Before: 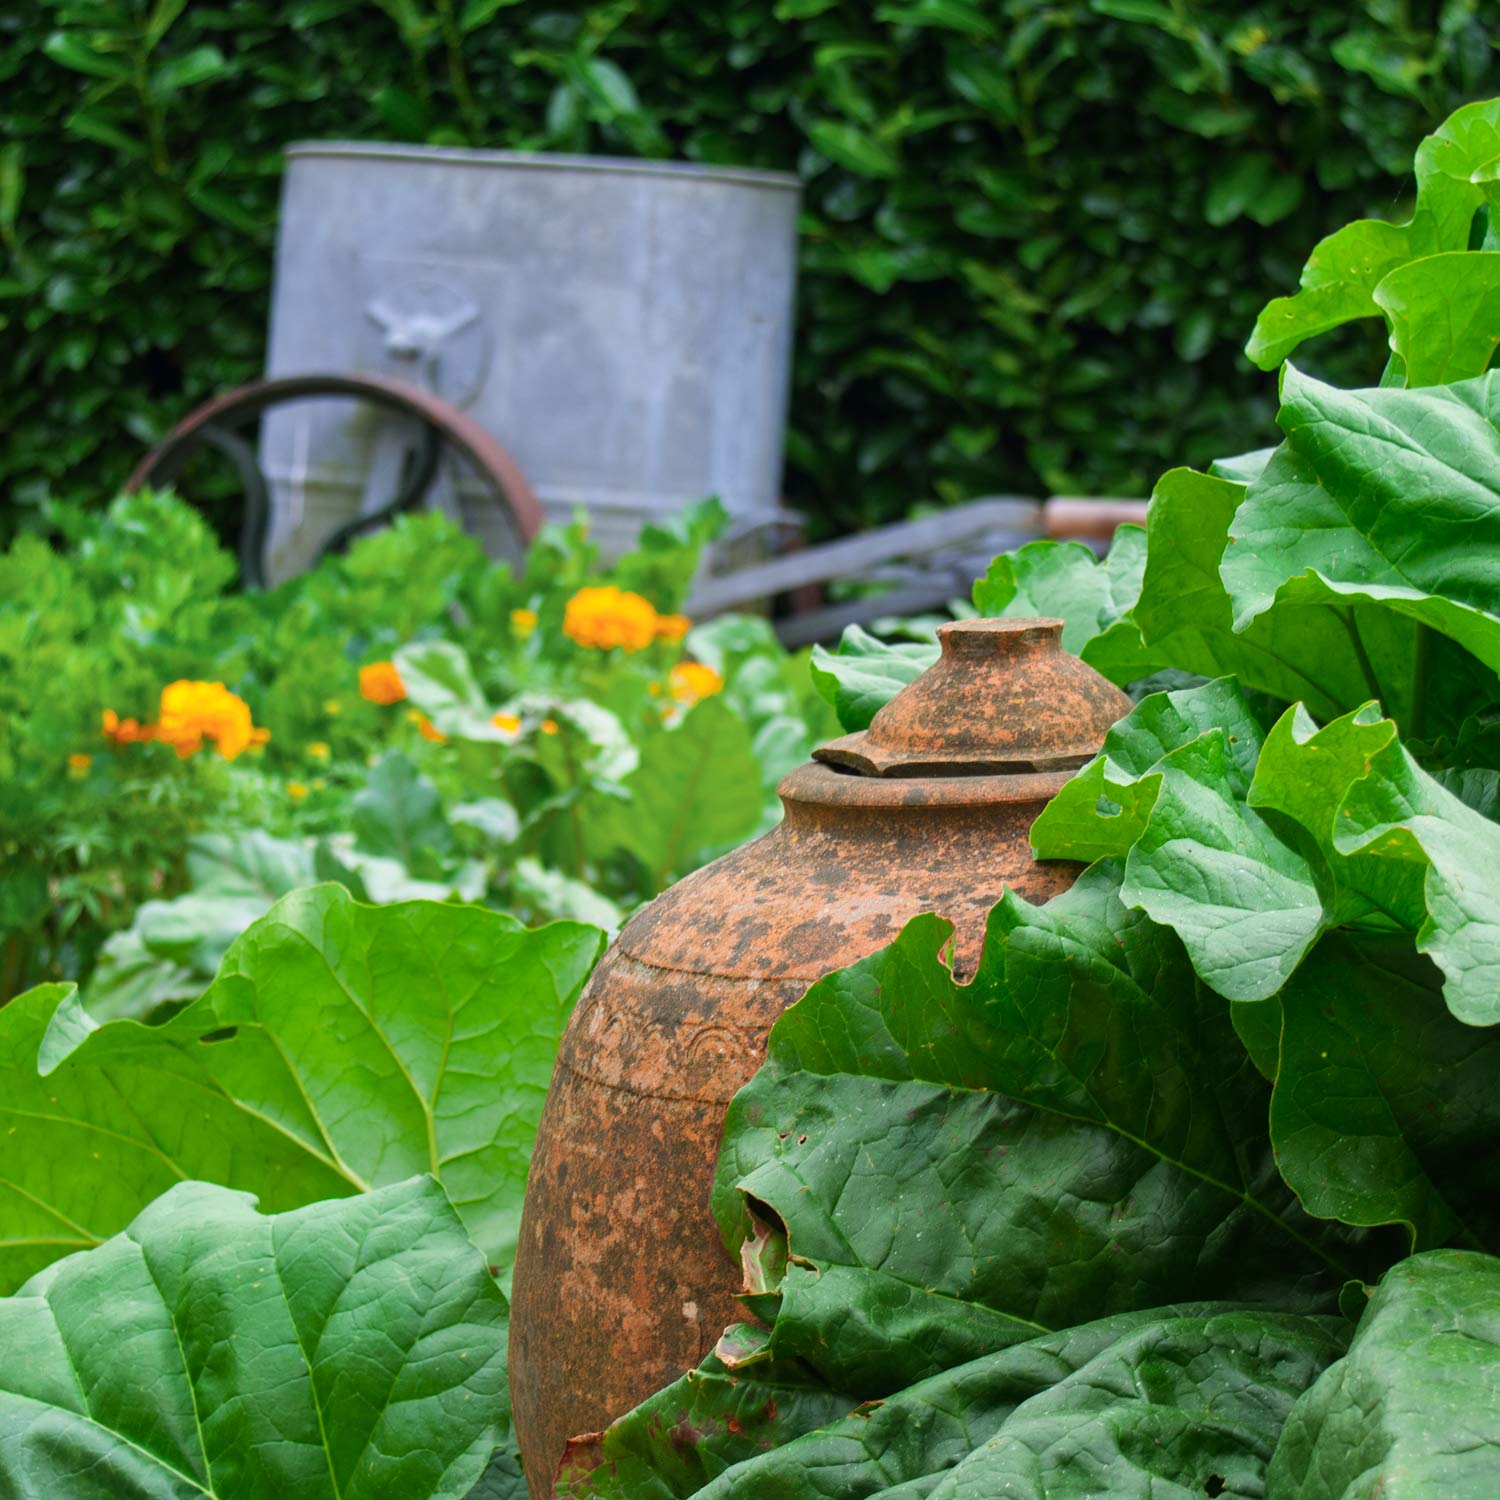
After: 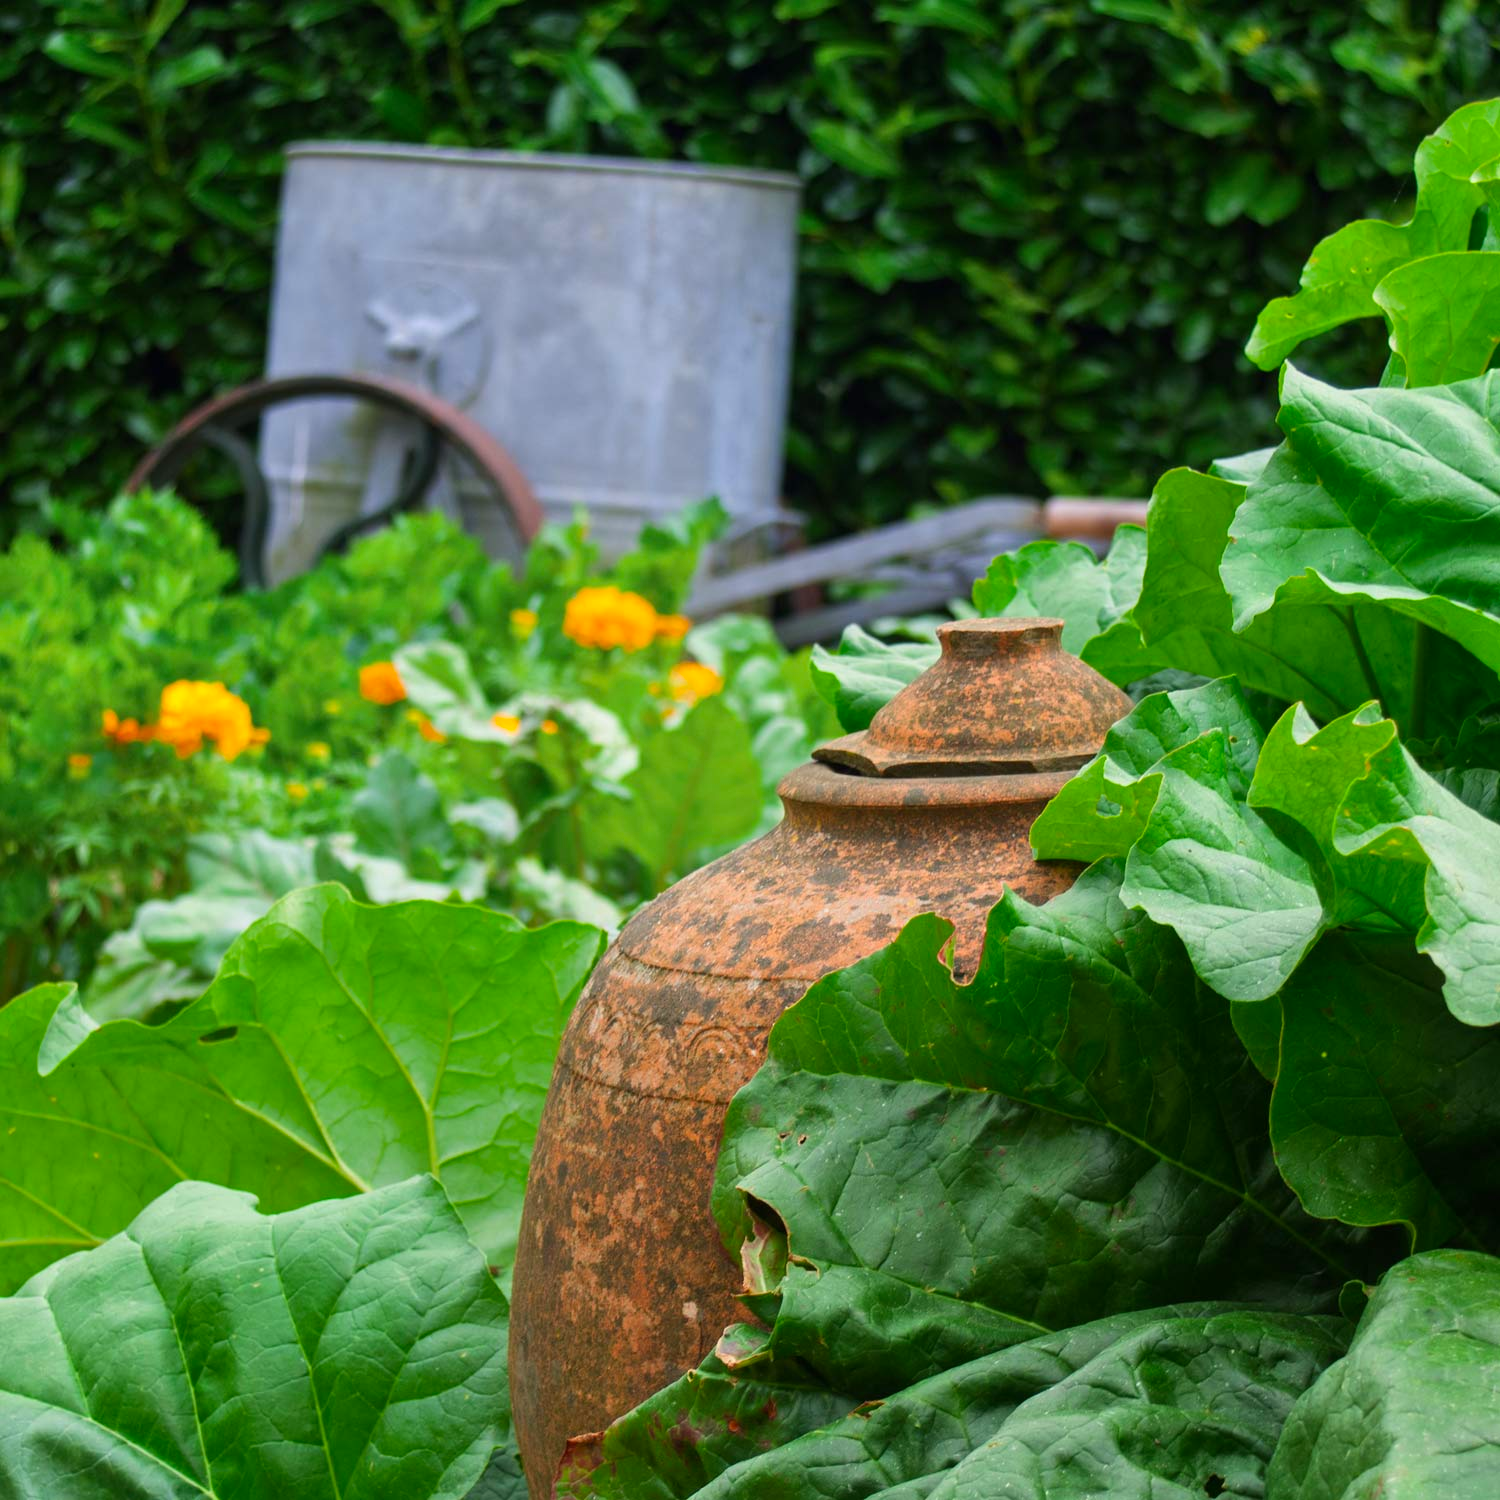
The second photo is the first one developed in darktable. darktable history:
color correction: highlights a* 0.562, highlights b* 2.8, saturation 1.09
